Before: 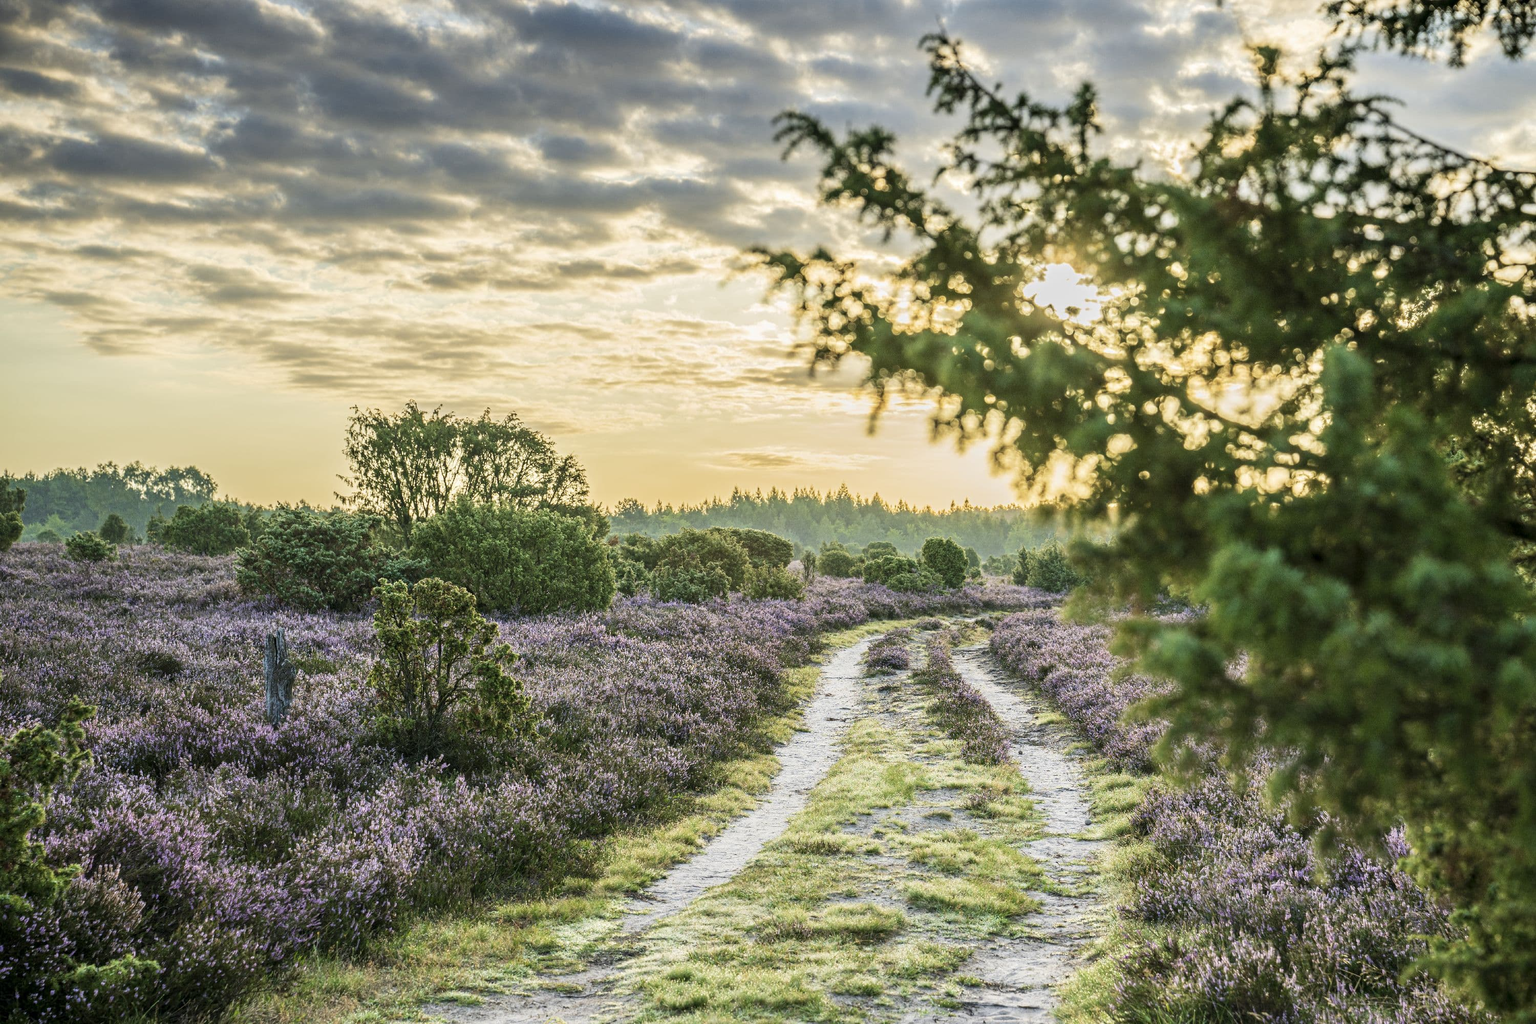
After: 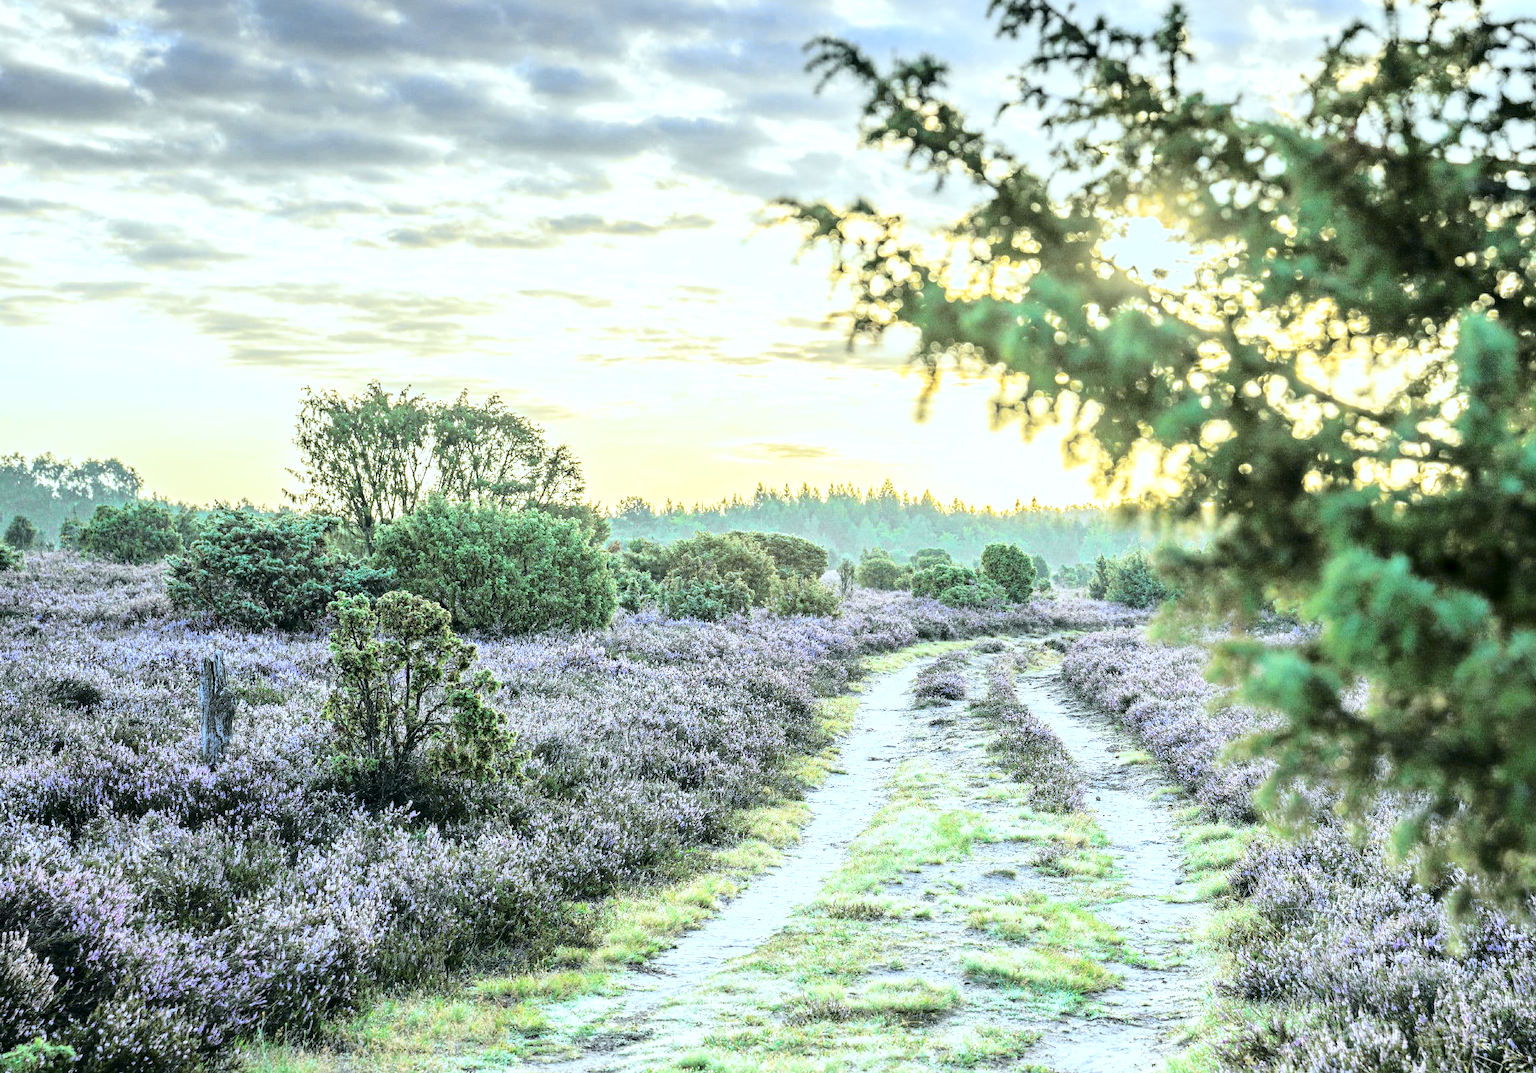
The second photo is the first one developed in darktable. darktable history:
color calibration: illuminant custom, x 0.39, y 0.387, temperature 3805.17 K, gamut compression 2.98
contrast brightness saturation: saturation -0.058
tone equalizer: -8 EV -0.445 EV, -7 EV -0.365 EV, -6 EV -0.324 EV, -5 EV -0.202 EV, -3 EV 0.246 EV, -2 EV 0.315 EV, -1 EV 0.389 EV, +0 EV 0.431 EV, mask exposure compensation -0.498 EV
crop: left 6.31%, top 7.936%, right 9.536%, bottom 3.822%
shadows and highlights: shadows 24.9, highlights -26.58
exposure: black level correction 0.001, exposure 0.499 EV, compensate highlight preservation false
tone curve: curves: ch0 [(0, 0) (0.11, 0.061) (0.256, 0.259) (0.398, 0.494) (0.498, 0.611) (0.65, 0.757) (0.835, 0.883) (1, 0.961)]; ch1 [(0, 0) (0.346, 0.307) (0.408, 0.369) (0.453, 0.457) (0.482, 0.479) (0.502, 0.498) (0.521, 0.51) (0.553, 0.554) (0.618, 0.65) (0.693, 0.727) (1, 1)]; ch2 [(0, 0) (0.366, 0.337) (0.434, 0.46) (0.485, 0.494) (0.5, 0.494) (0.511, 0.508) (0.537, 0.55) (0.579, 0.599) (0.621, 0.693) (1, 1)], color space Lab, independent channels, preserve colors none
